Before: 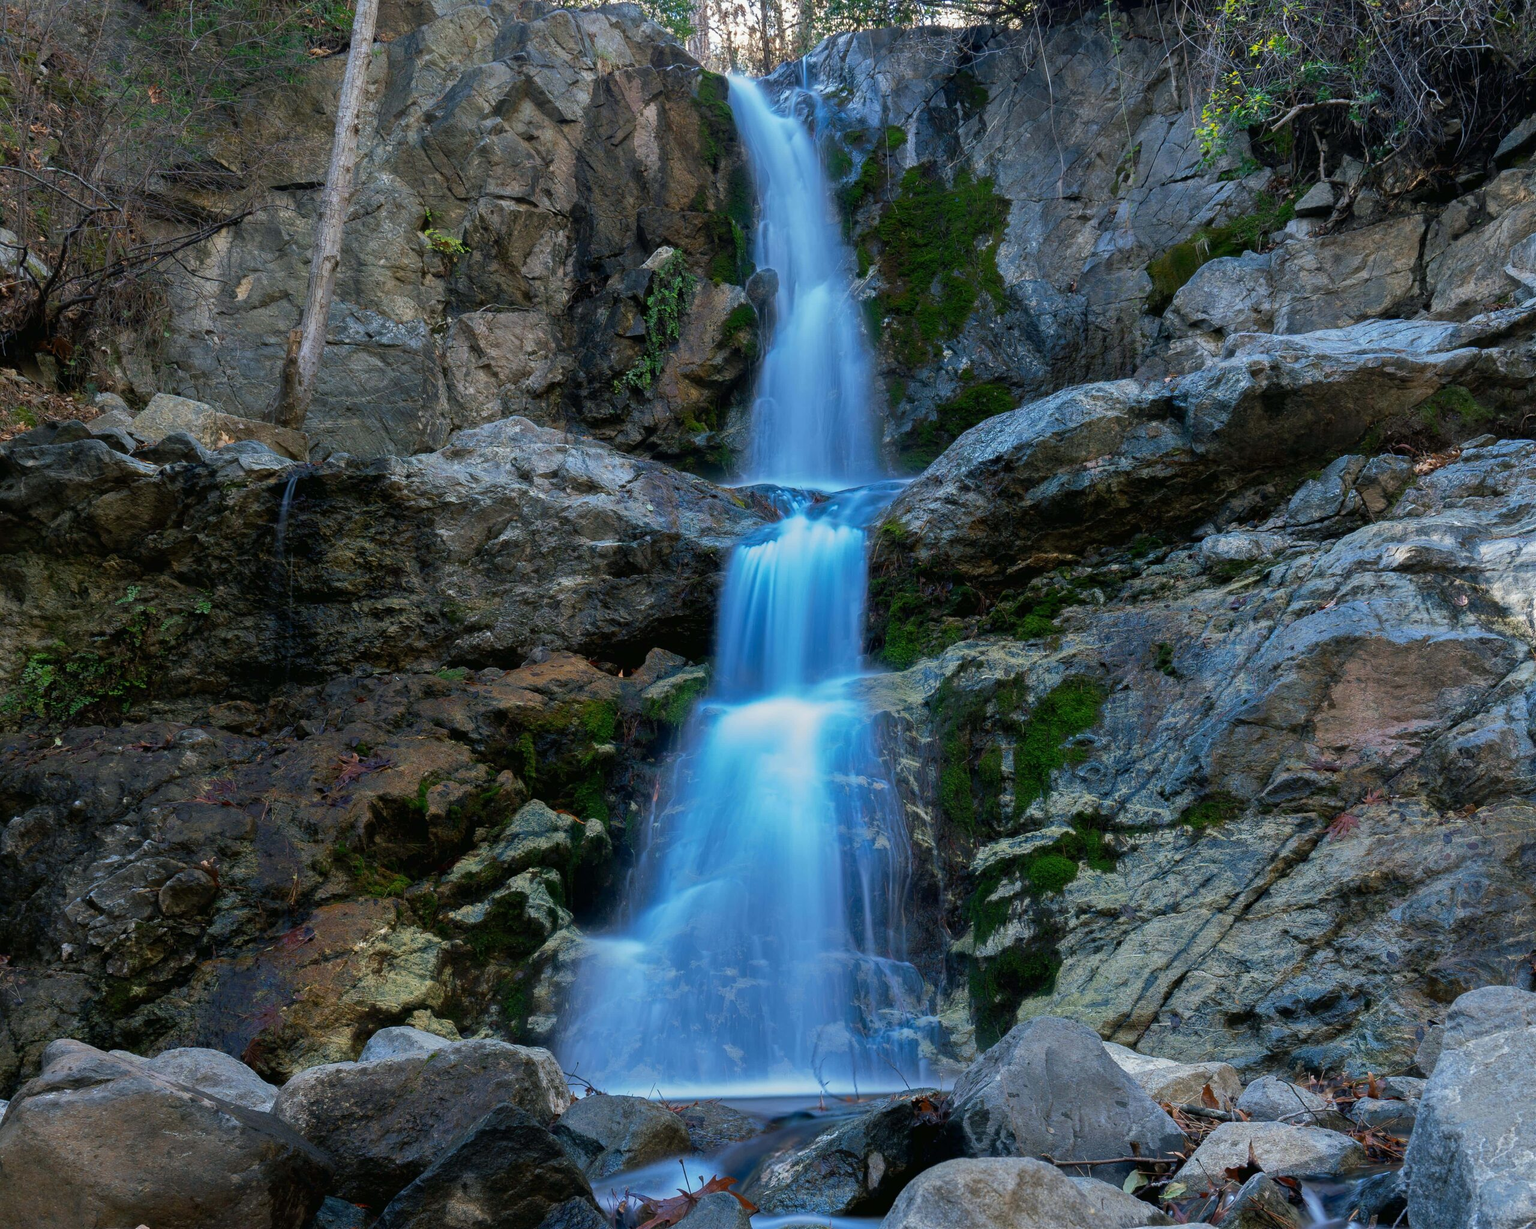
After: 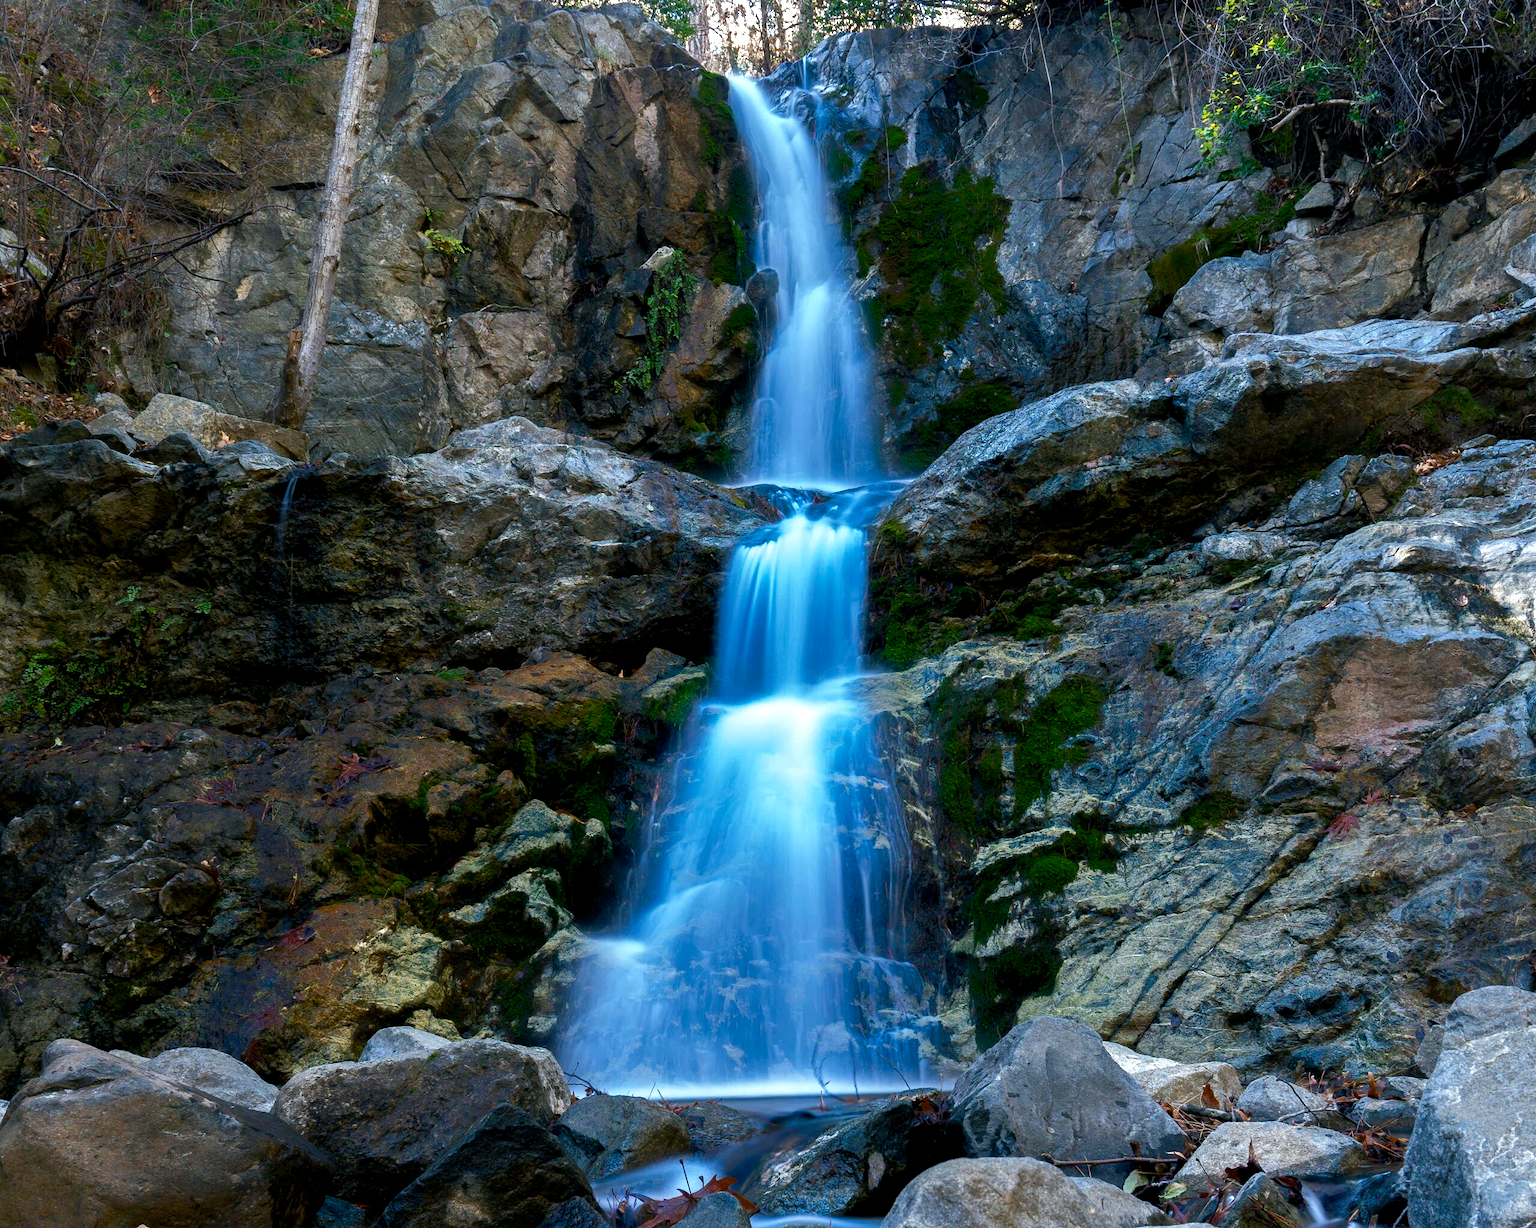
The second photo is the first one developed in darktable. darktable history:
color balance rgb: global offset › luminance -0.29%, global offset › hue 259.27°, perceptual saturation grading › global saturation 25.193%, perceptual saturation grading › highlights -50.344%, perceptual saturation grading › shadows 30.538%, perceptual brilliance grading › global brilliance 20.645%, perceptual brilliance grading › shadows -35.463%, global vibrance 14.606%
